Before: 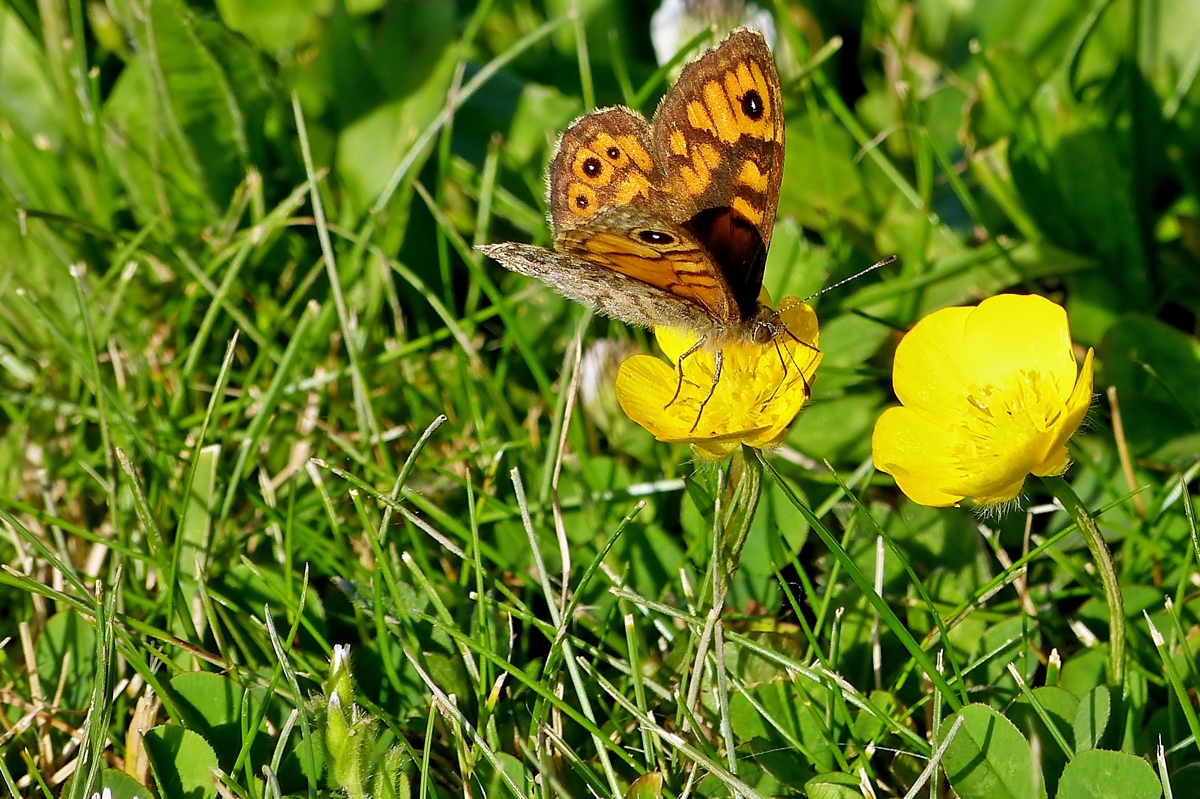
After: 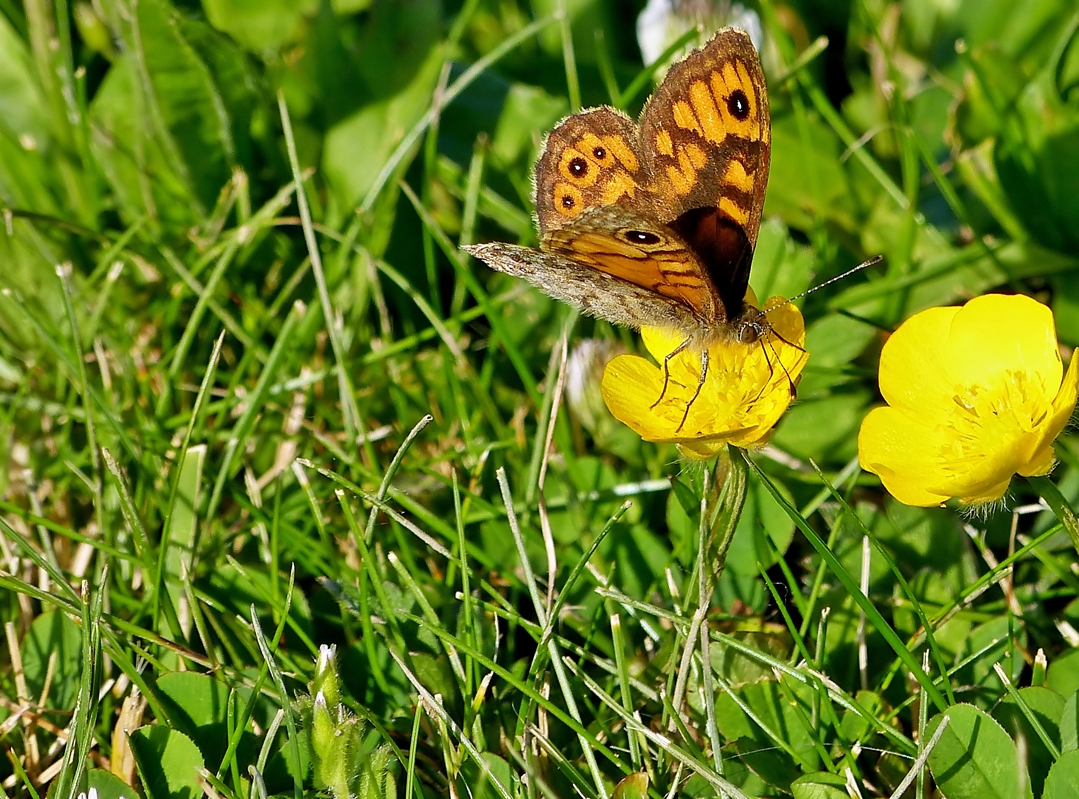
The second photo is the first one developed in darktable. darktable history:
crop and rotate: left 1.183%, right 8.847%
